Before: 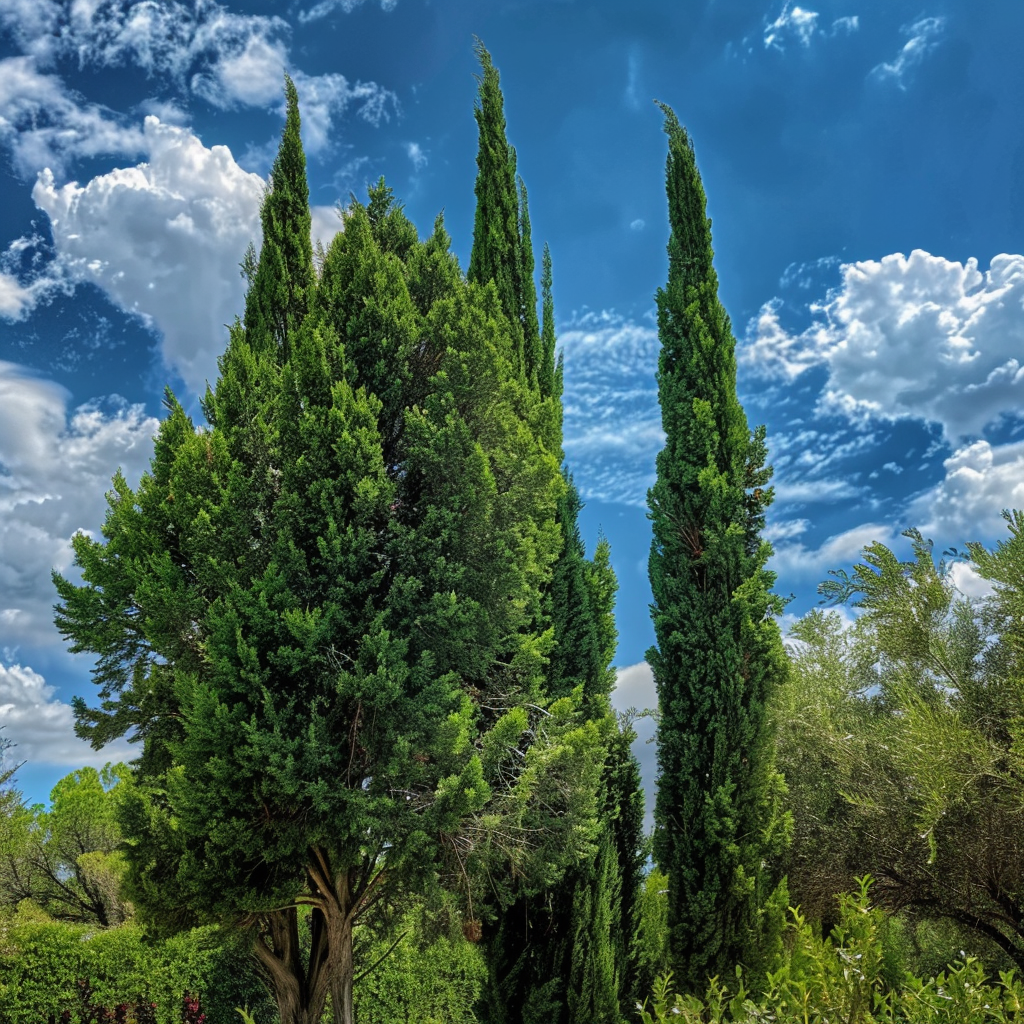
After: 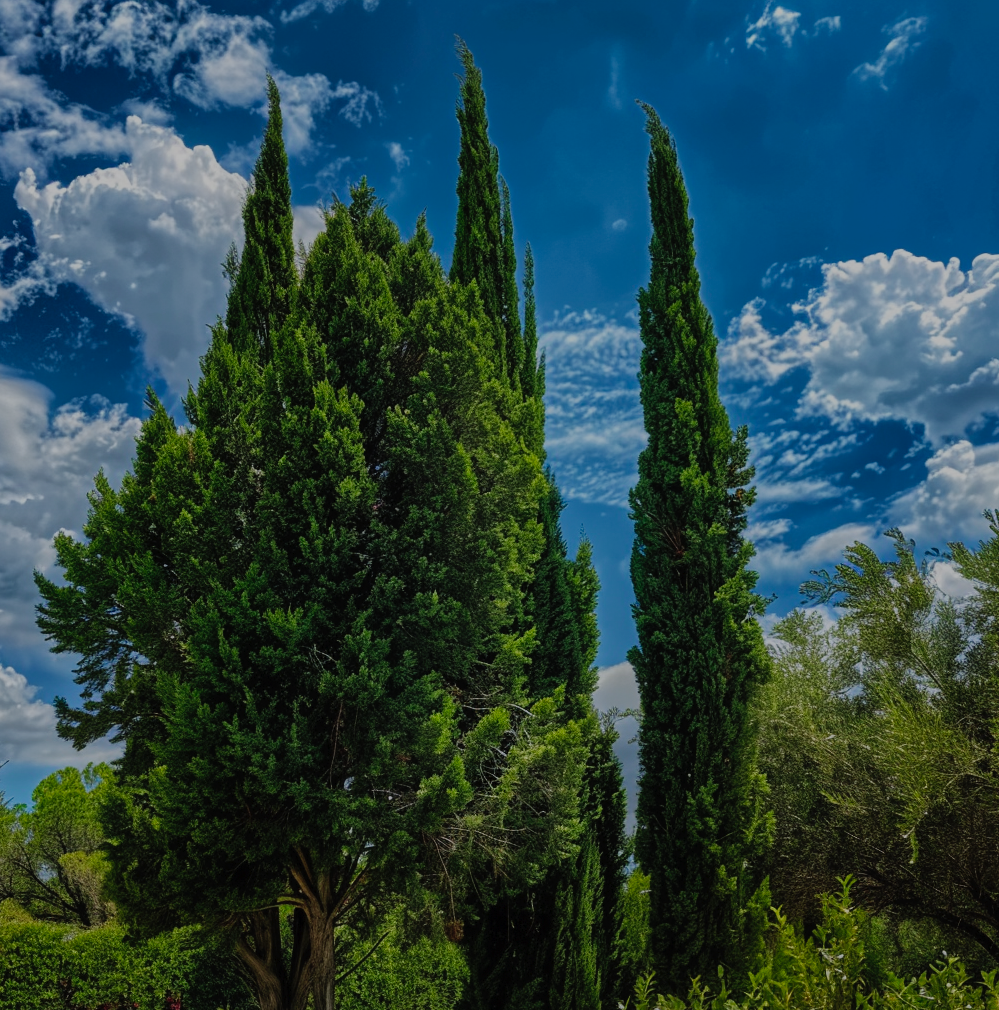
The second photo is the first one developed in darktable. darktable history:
crop and rotate: left 1.774%, right 0.633%, bottom 1.28%
exposure: exposure -1.468 EV, compensate highlight preservation false
tone curve: curves: ch0 [(0, 0) (0.003, 0.012) (0.011, 0.02) (0.025, 0.032) (0.044, 0.046) (0.069, 0.06) (0.1, 0.09) (0.136, 0.133) (0.177, 0.182) (0.224, 0.247) (0.277, 0.316) (0.335, 0.396) (0.399, 0.48) (0.468, 0.568) (0.543, 0.646) (0.623, 0.717) (0.709, 0.777) (0.801, 0.846) (0.898, 0.912) (1, 1)], preserve colors none
